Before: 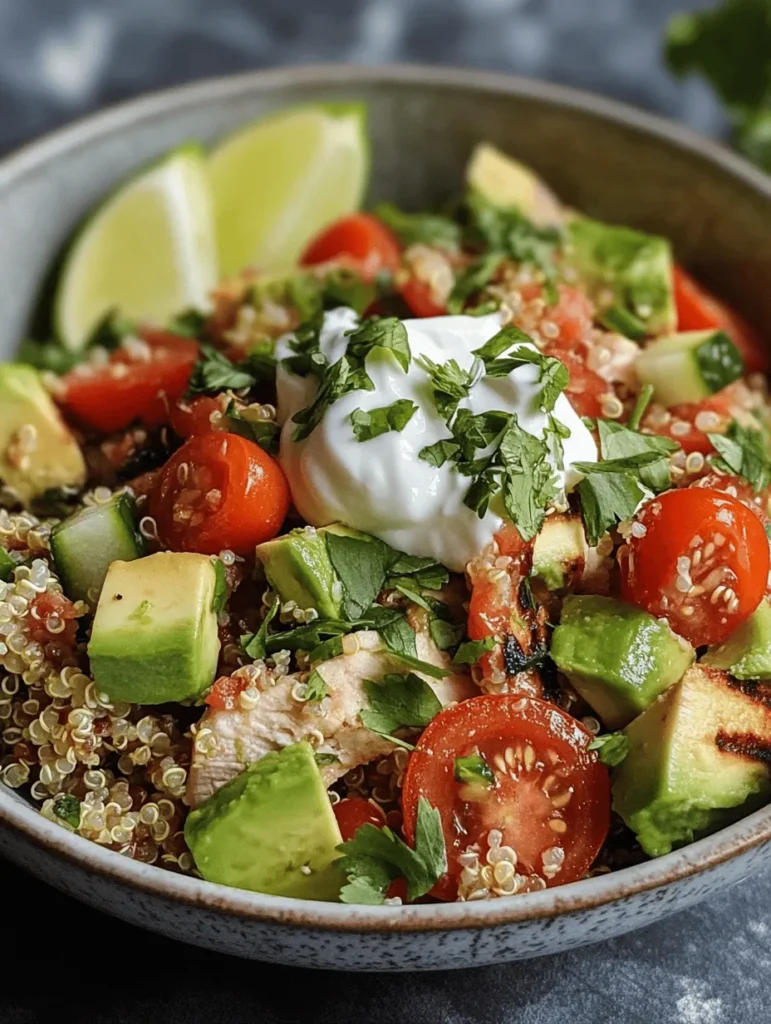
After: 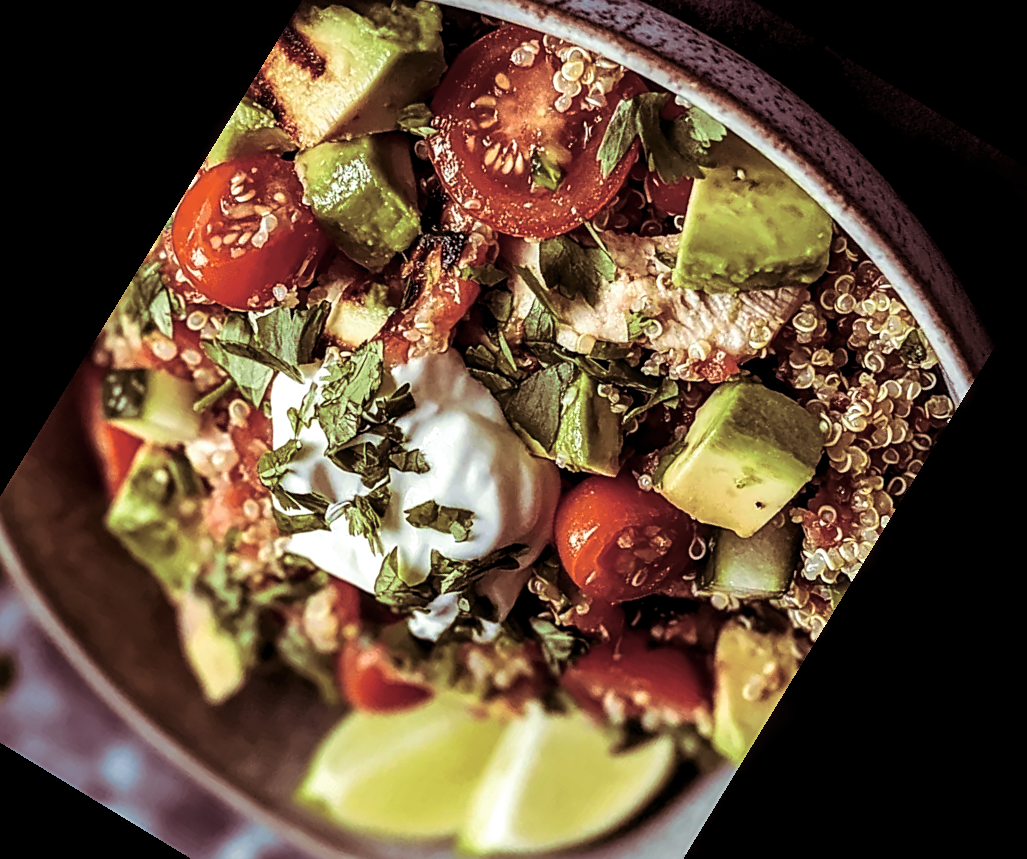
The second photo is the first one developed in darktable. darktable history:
velvia: on, module defaults
local contrast: detail 150%
crop and rotate: angle 148.68°, left 9.111%, top 15.603%, right 4.588%, bottom 17.041%
sharpen: on, module defaults
split-toning: shadows › hue 360°
contrast brightness saturation: contrast 0.14
